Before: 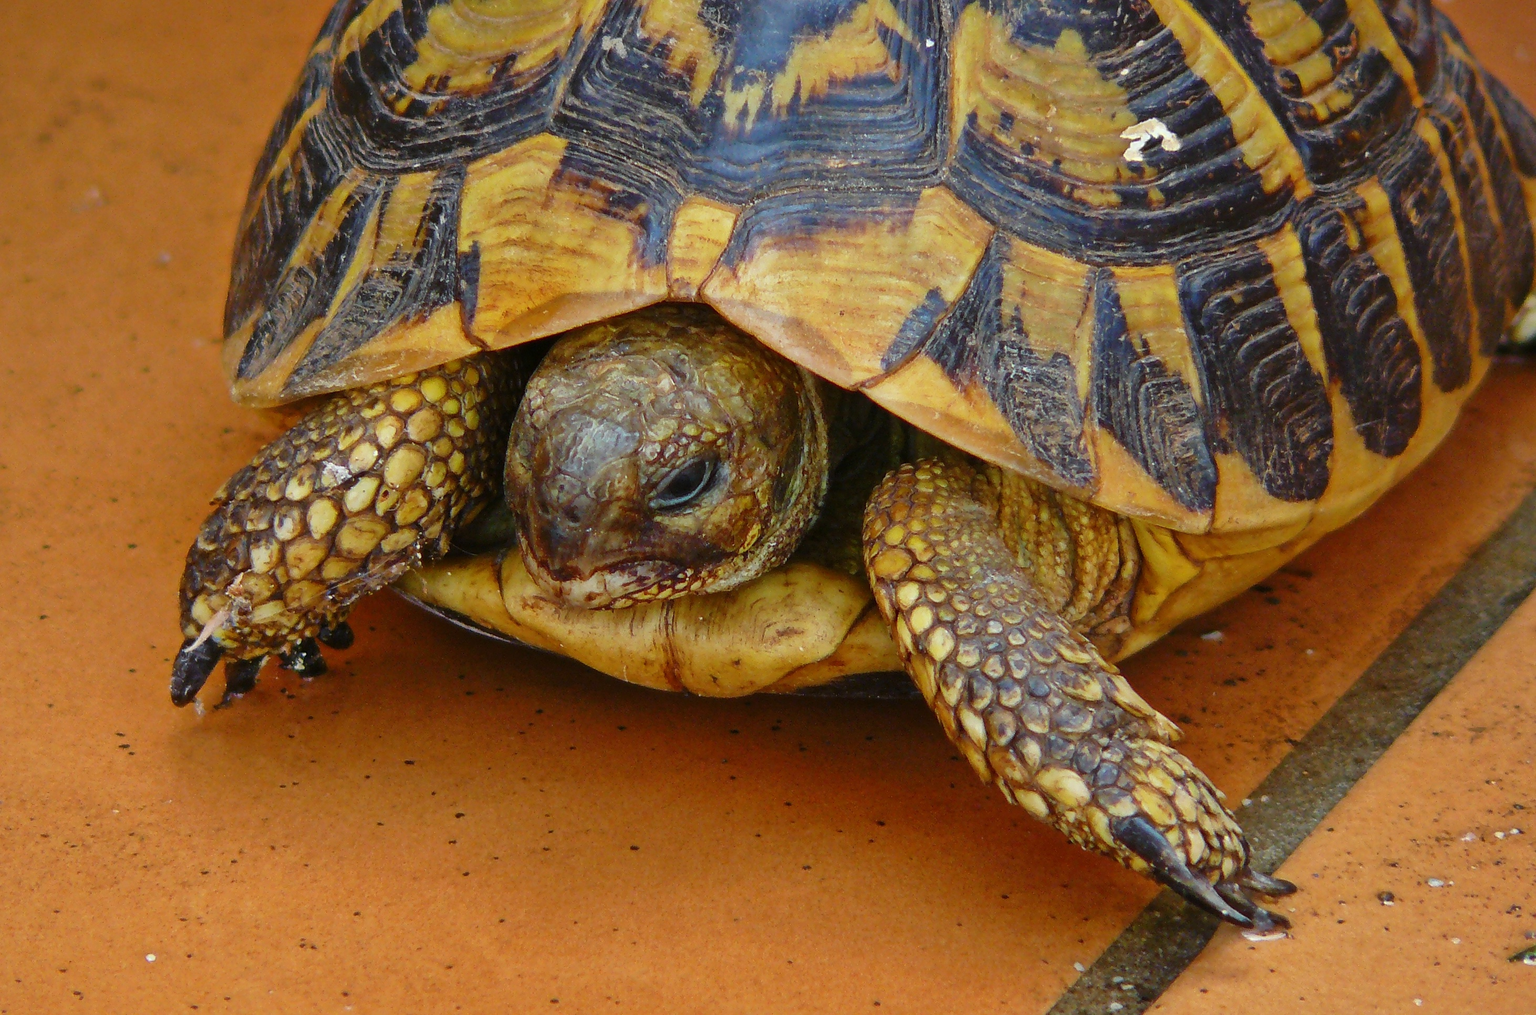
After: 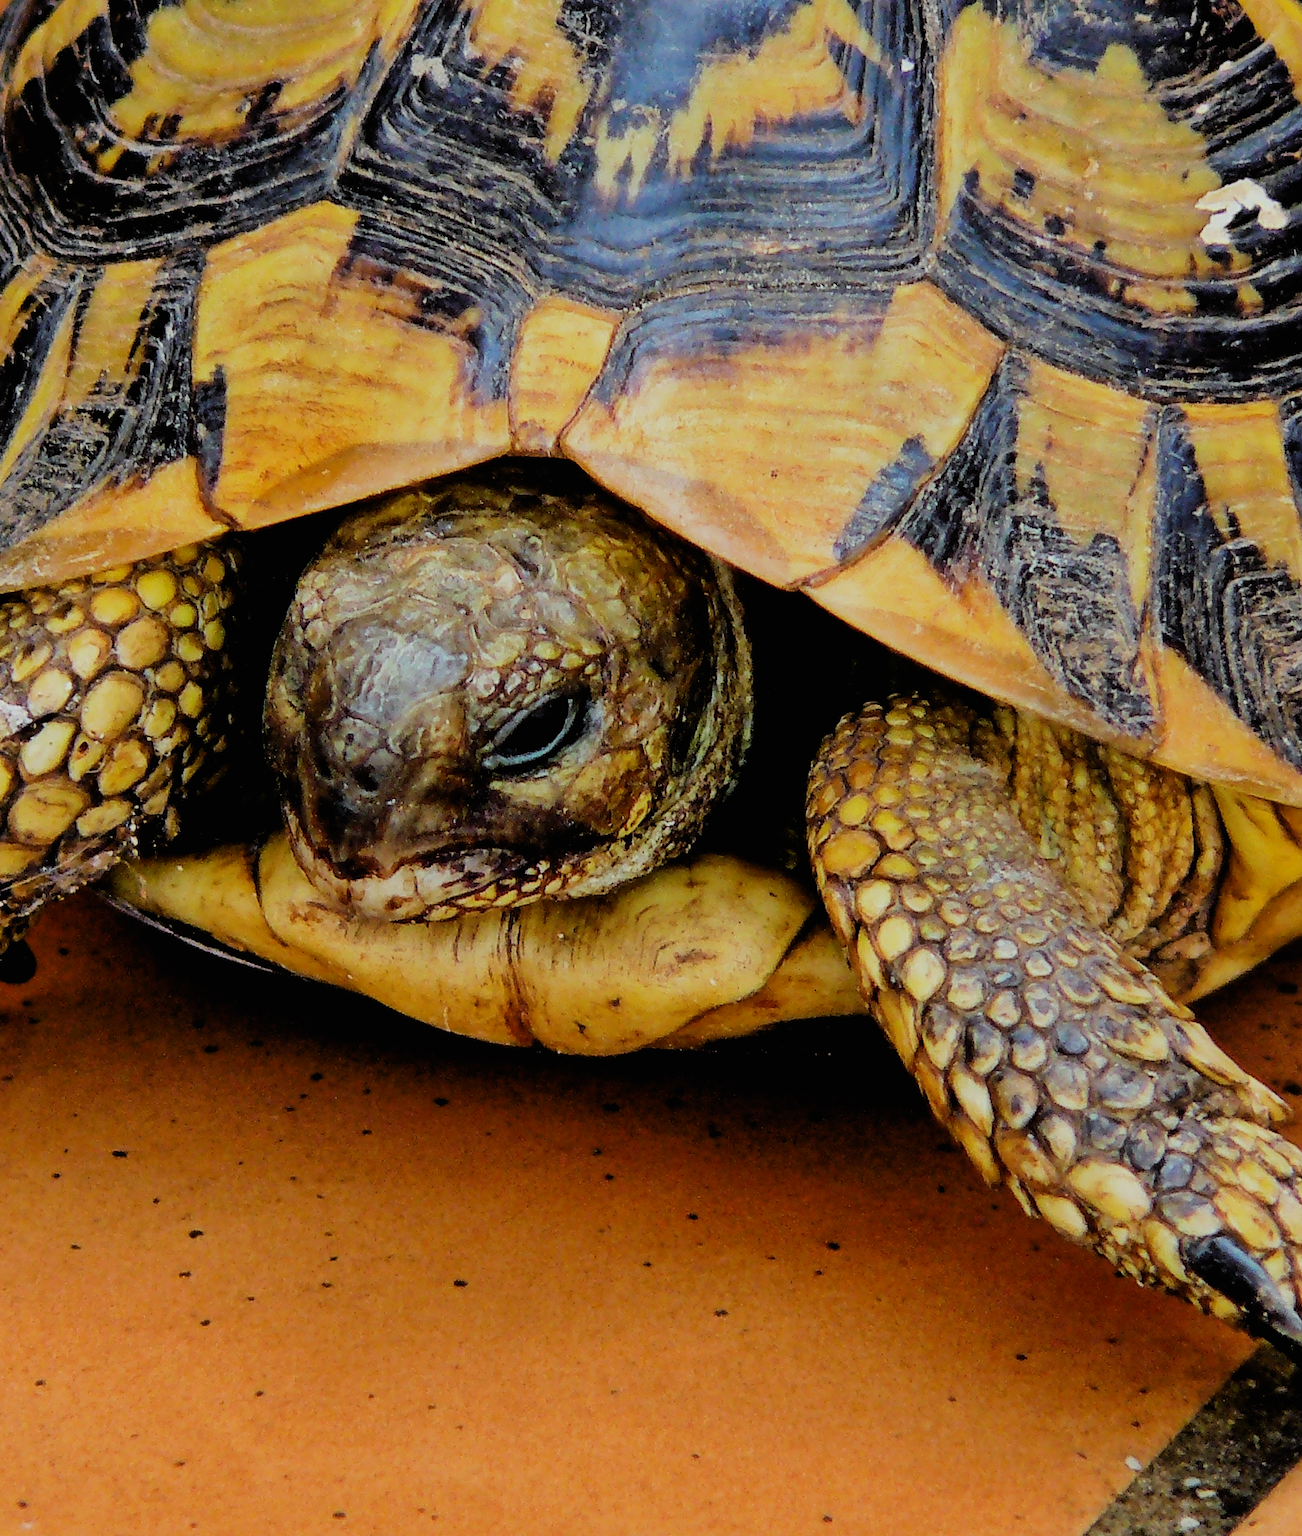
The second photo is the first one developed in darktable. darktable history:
contrast brightness saturation: contrast -0.011, brightness -0.009, saturation 0.03
filmic rgb: black relative exposure -3.1 EV, white relative exposure 7.05 EV, hardness 1.46, contrast 1.351
crop: left 21.528%, right 22.425%
exposure: exposure 0.3 EV, compensate highlight preservation false
